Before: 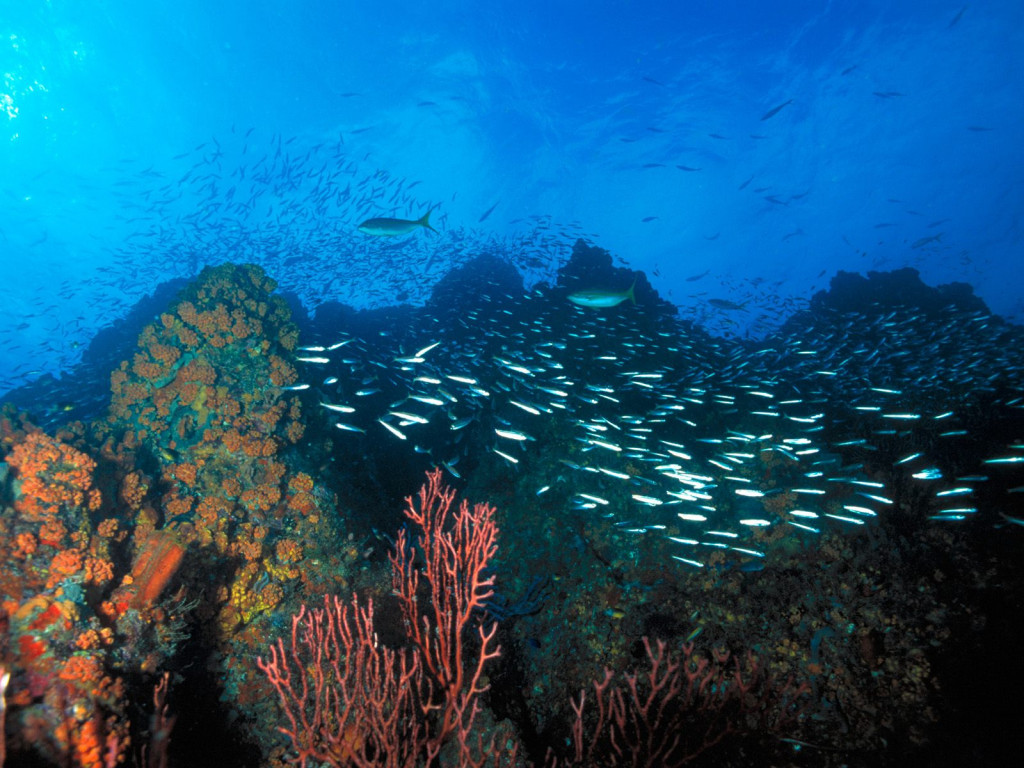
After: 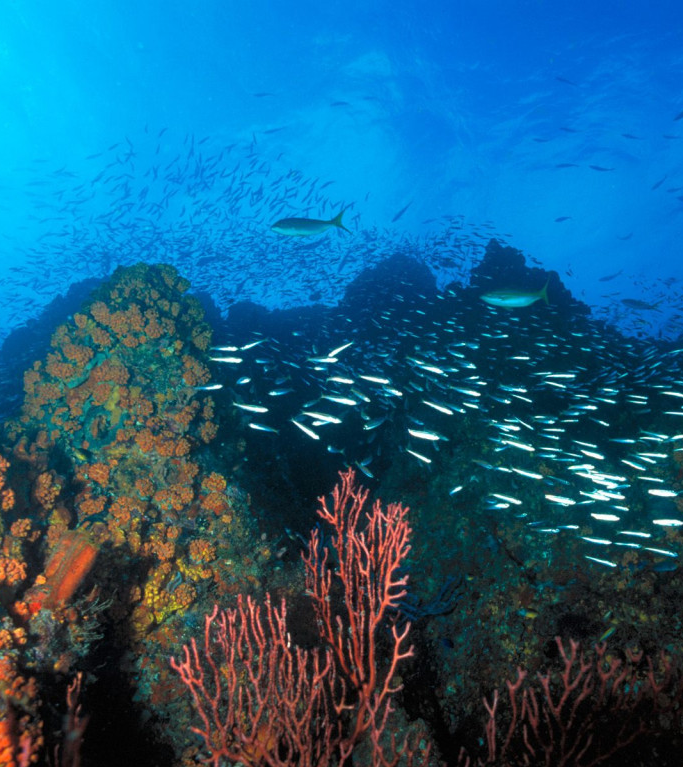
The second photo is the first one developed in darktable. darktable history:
crop and rotate: left 8.542%, right 24.668%
